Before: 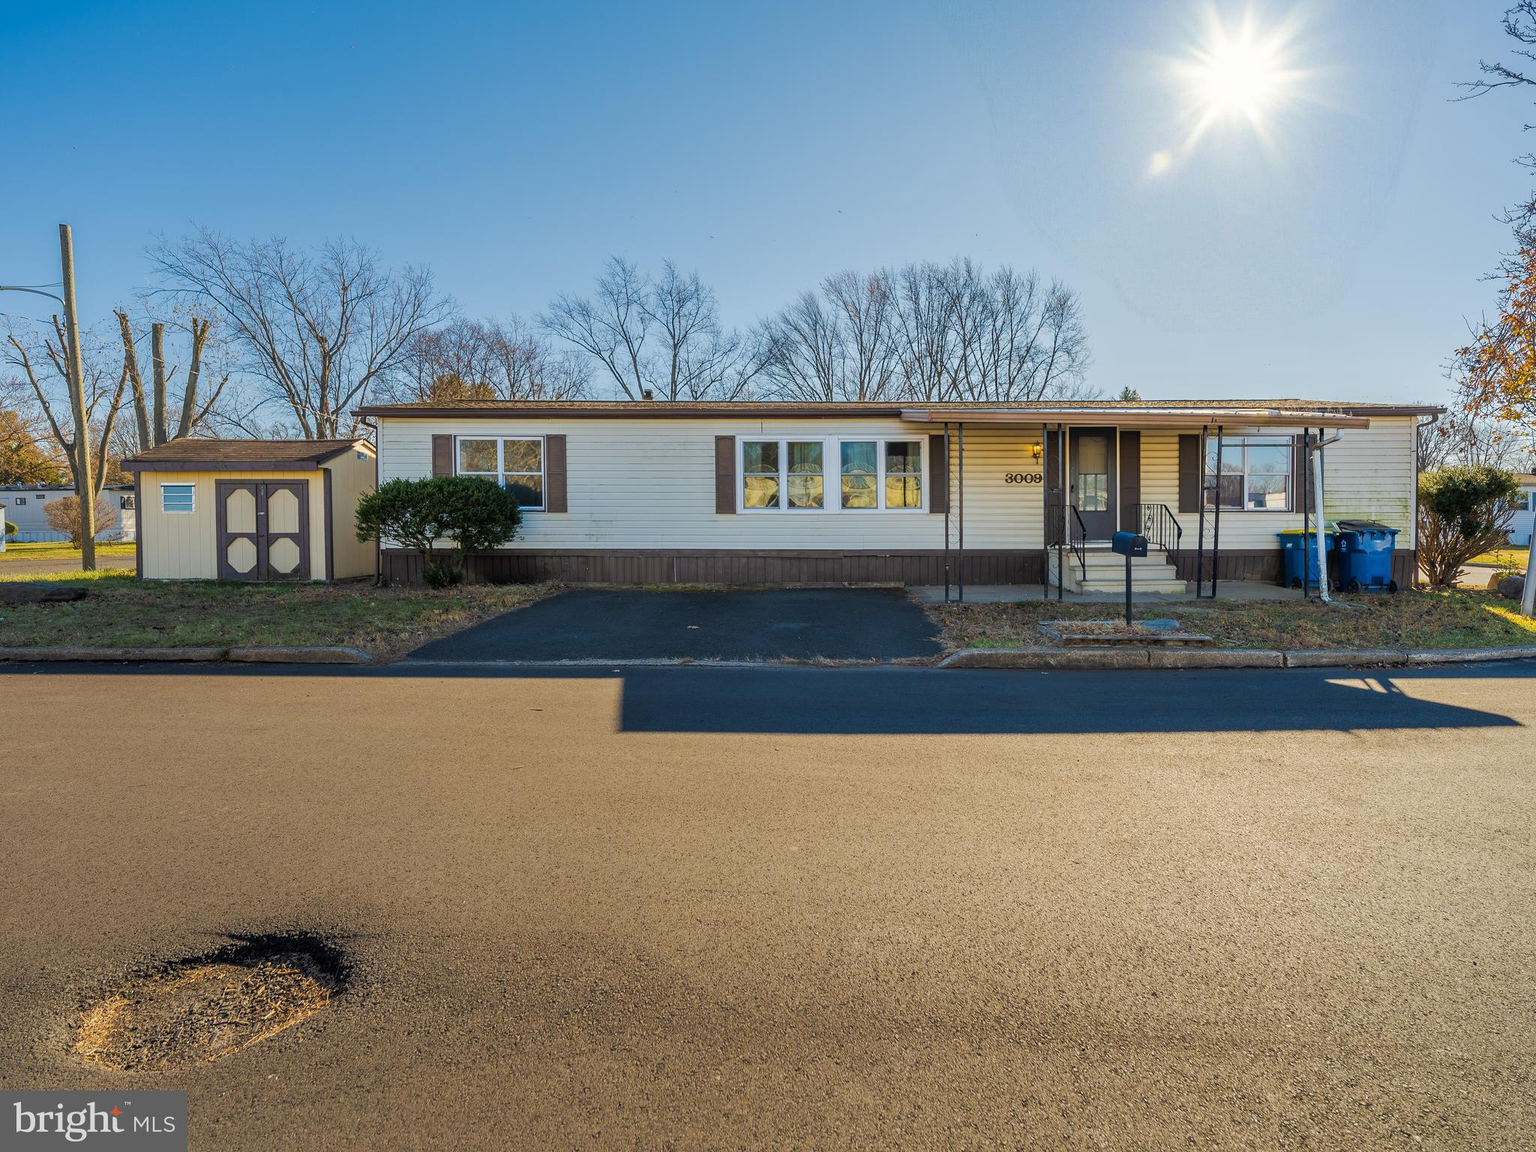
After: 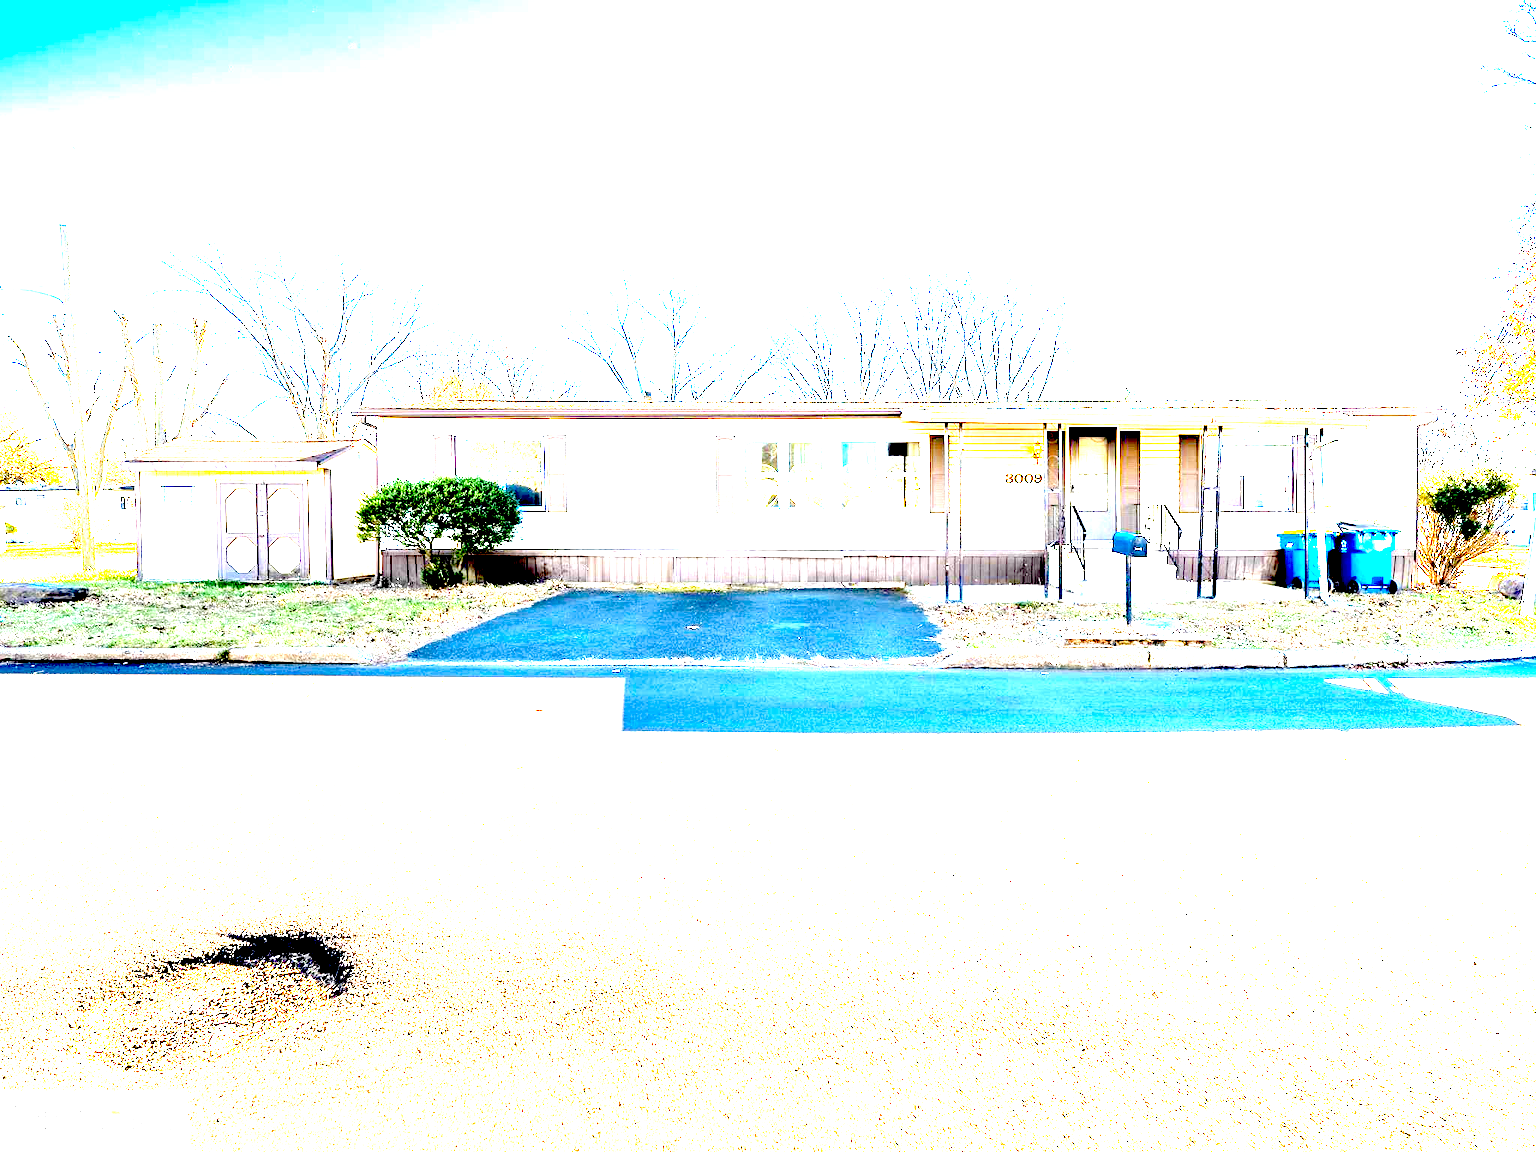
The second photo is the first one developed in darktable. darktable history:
exposure: black level correction 0.012, exposure 0.7 EV, compensate exposure bias true, compensate highlight preservation false
